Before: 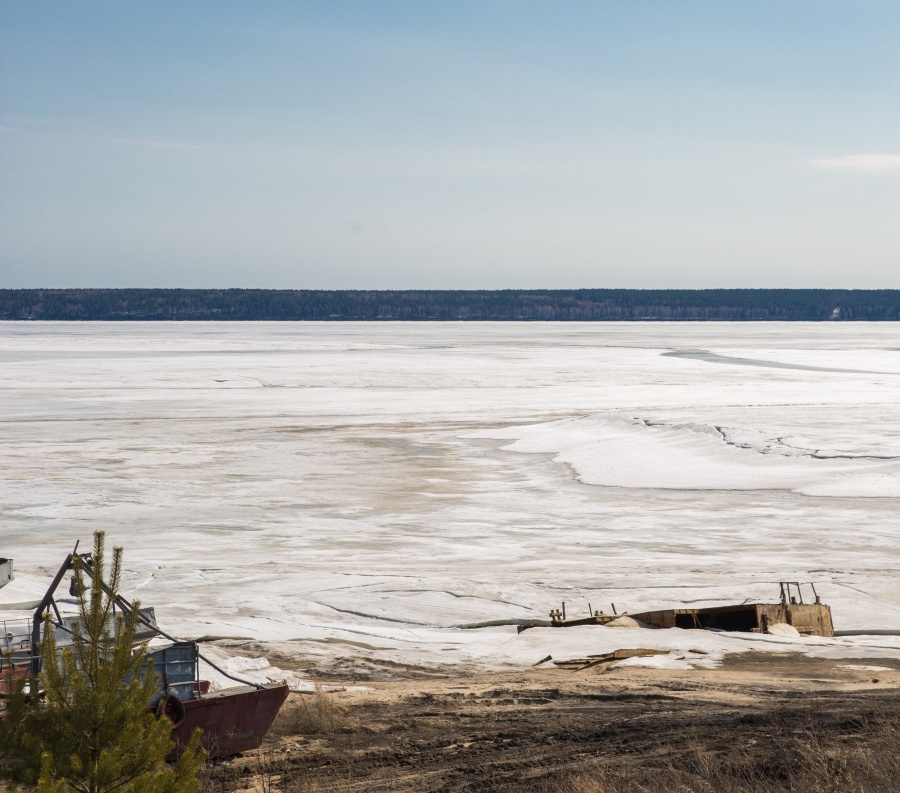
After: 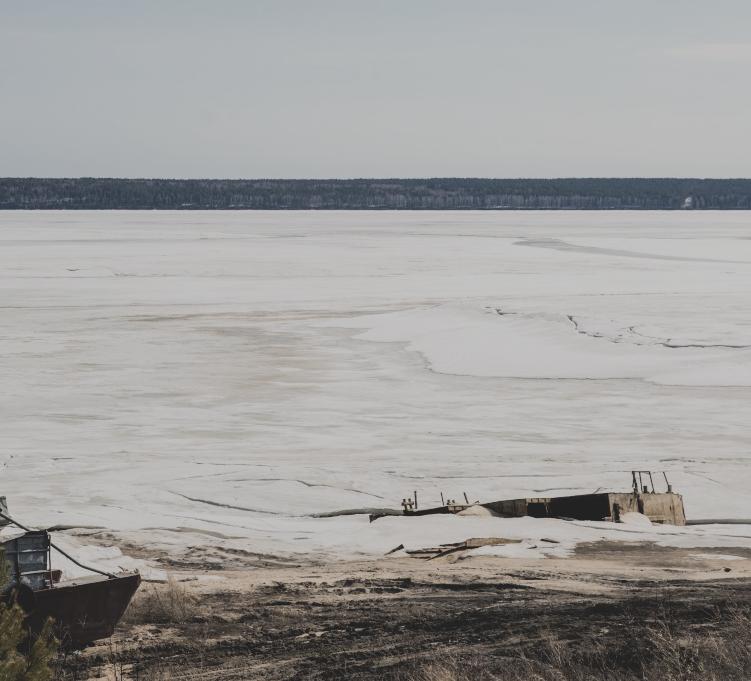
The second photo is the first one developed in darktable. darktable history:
crop: left 16.538%, top 14.112%
contrast brightness saturation: contrast -0.26, saturation -0.441
filmic rgb: black relative exposure -7.17 EV, white relative exposure 5.36 EV, hardness 3.02
tone equalizer: -8 EV -0.763 EV, -7 EV -0.717 EV, -6 EV -0.629 EV, -5 EV -0.401 EV, -3 EV 0.392 EV, -2 EV 0.6 EV, -1 EV 0.7 EV, +0 EV 0.755 EV, edges refinement/feathering 500, mask exposure compensation -1.57 EV, preserve details no
